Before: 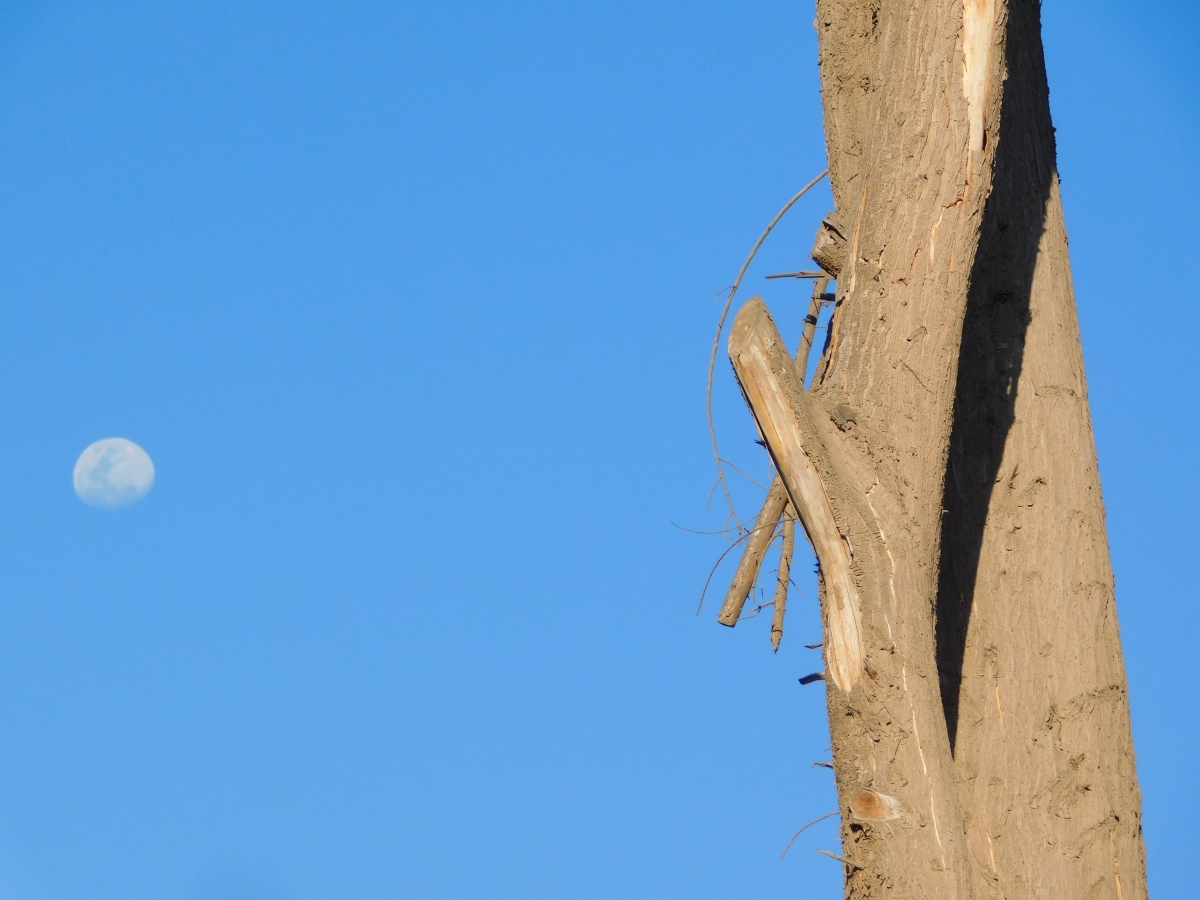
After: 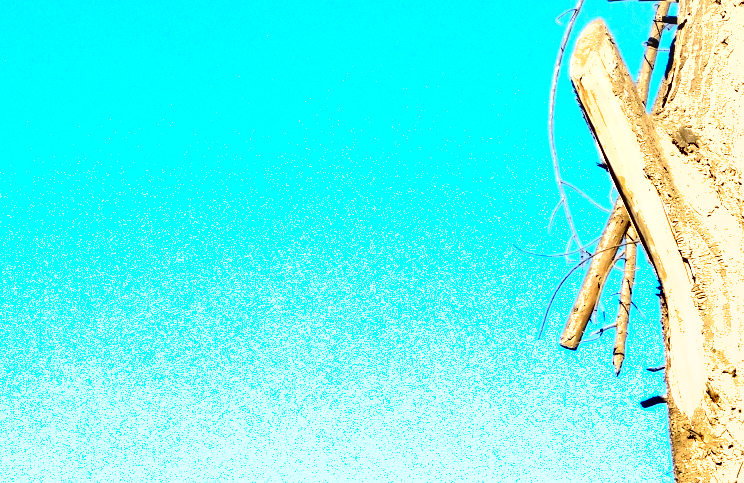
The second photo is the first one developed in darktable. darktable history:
exposure: exposure 1.516 EV, compensate exposure bias true, compensate highlight preservation false
crop: left 13.204%, top 30.781%, right 24.749%, bottom 15.536%
shadows and highlights: low approximation 0.01, soften with gaussian
